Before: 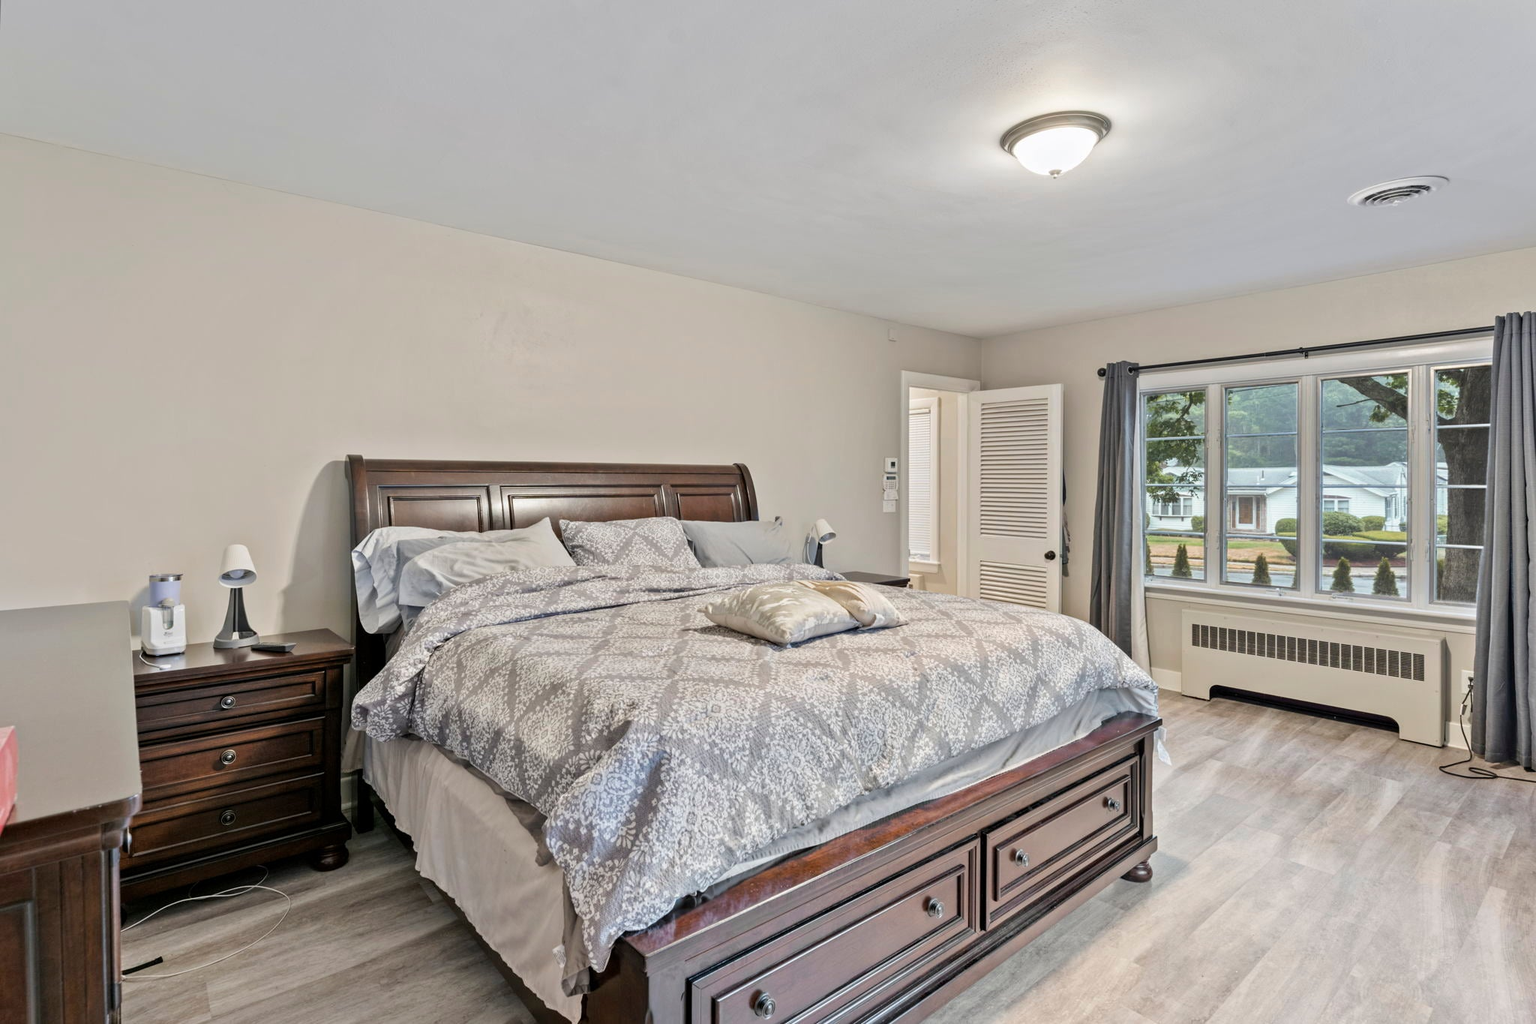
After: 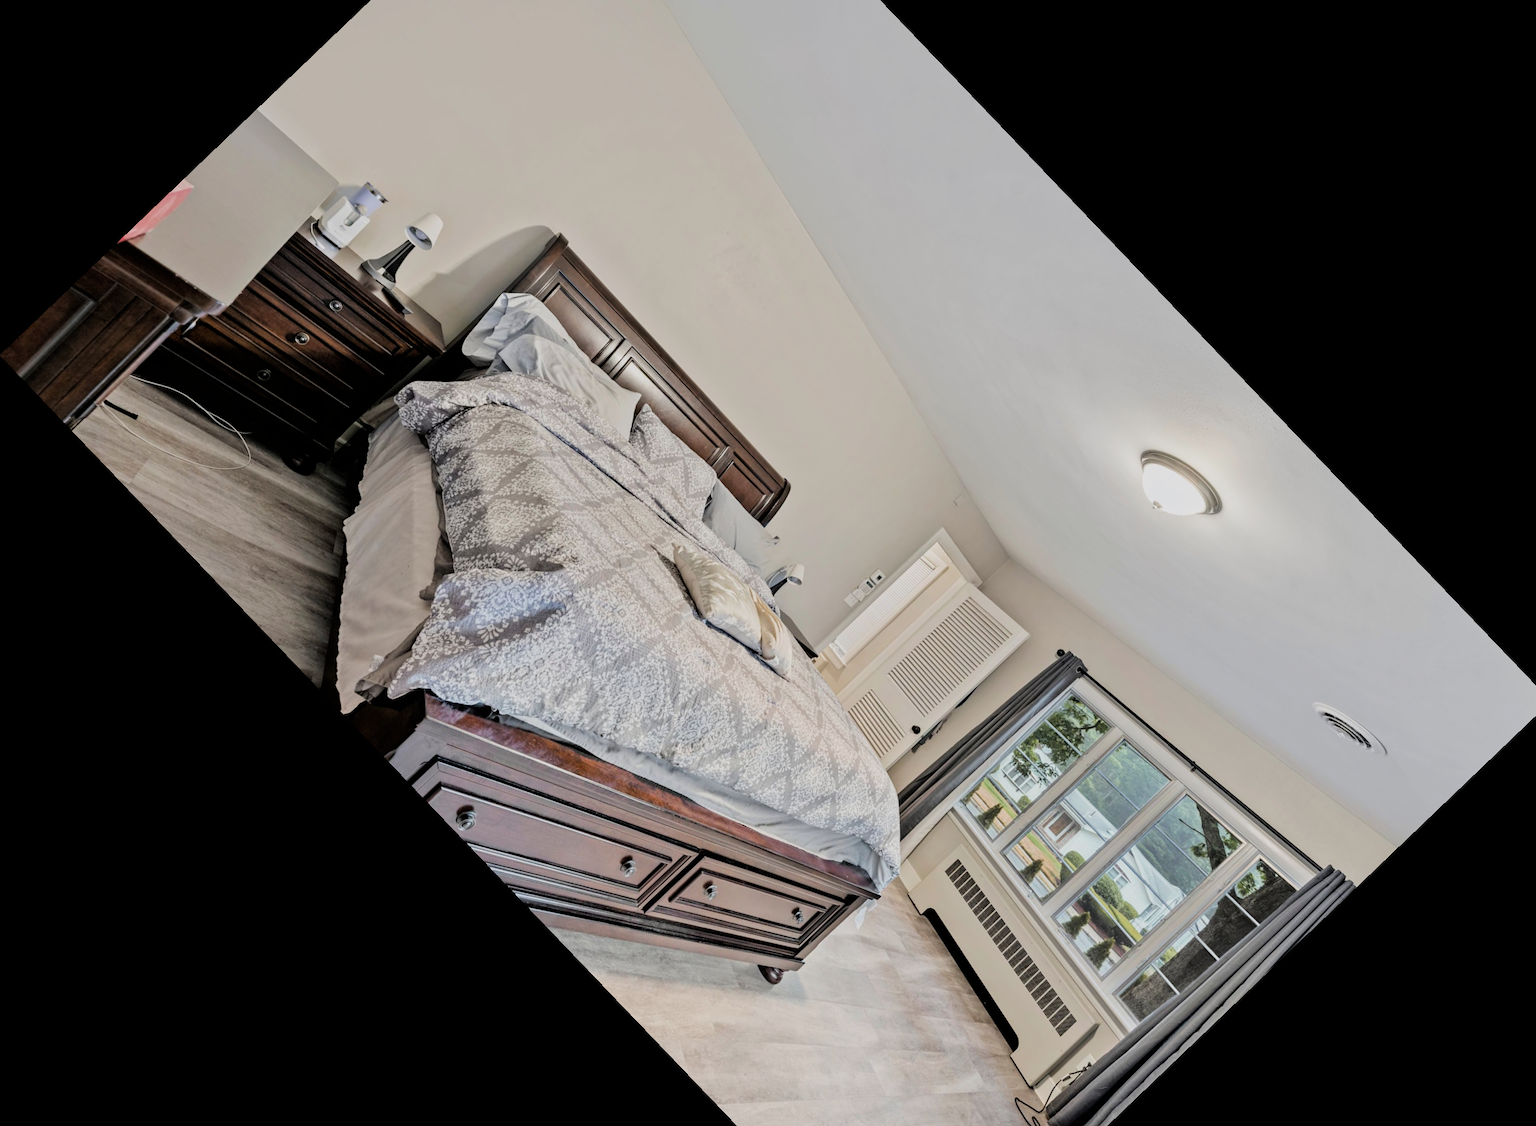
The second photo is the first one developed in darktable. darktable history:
filmic rgb: black relative exposure -5 EV, hardness 2.88, contrast 1.2
crop and rotate: angle -46.26°, top 16.234%, right 0.912%, bottom 11.704%
